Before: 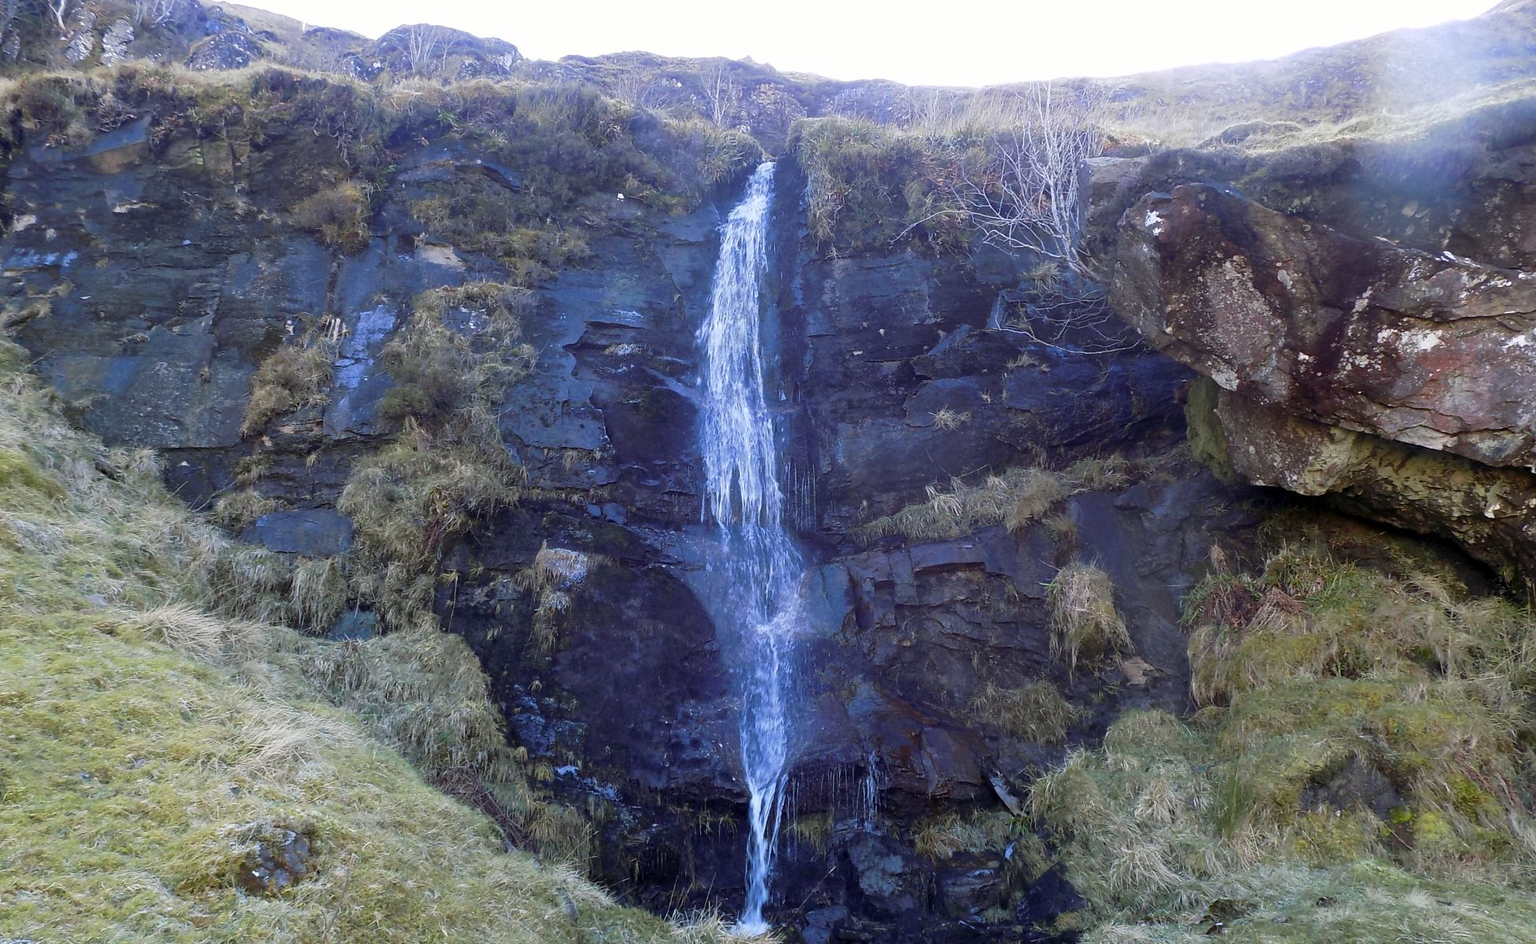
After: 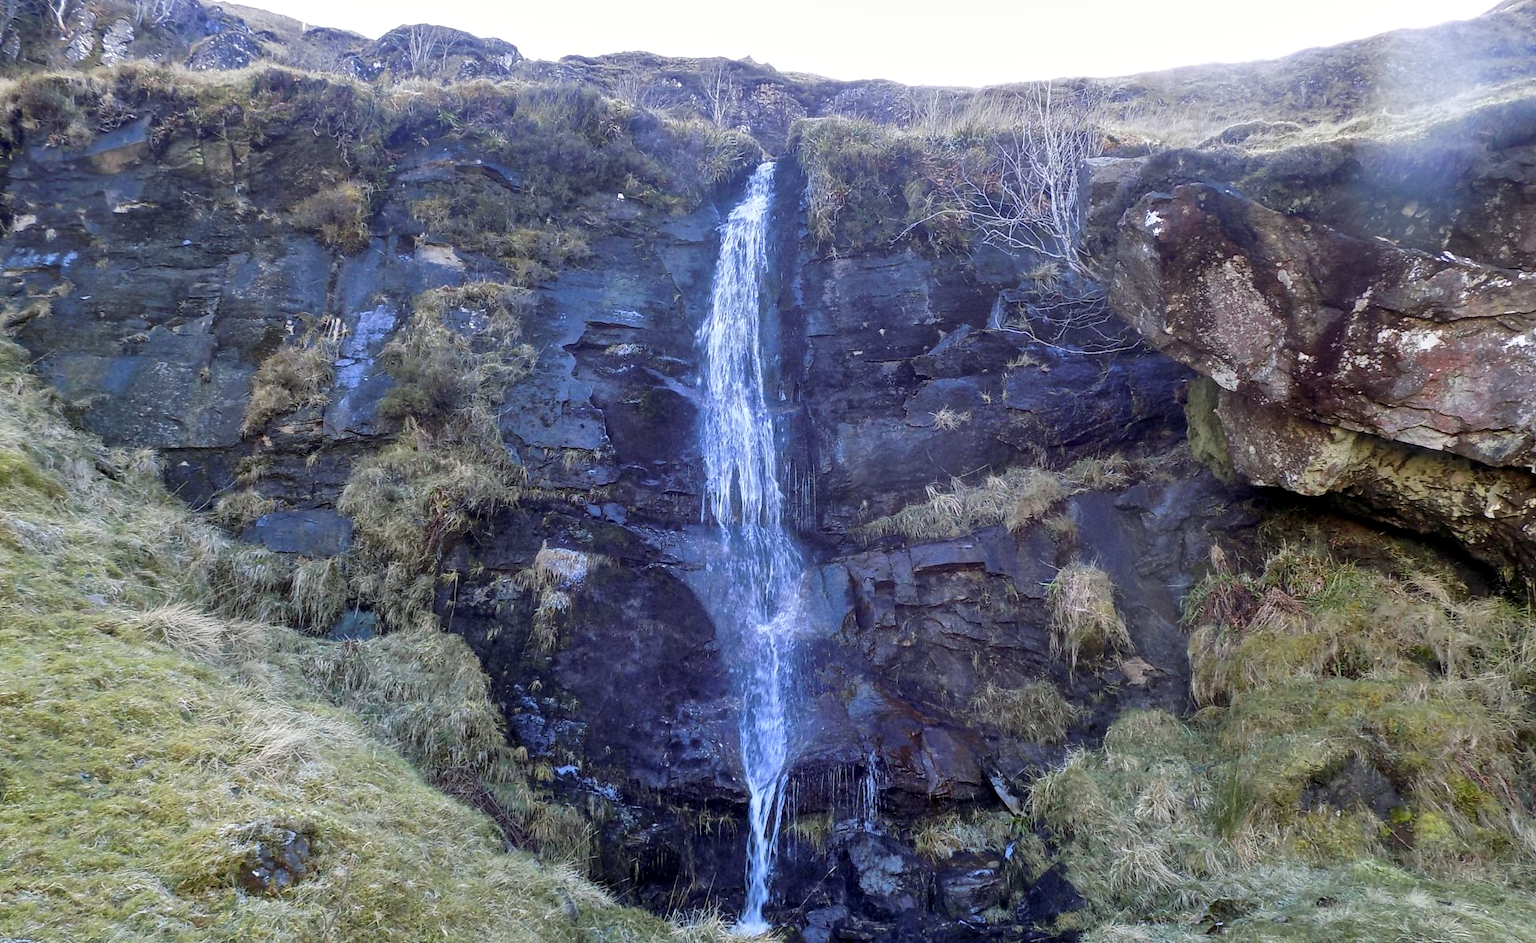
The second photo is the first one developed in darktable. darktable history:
shadows and highlights: highlights color adjustment 0%, low approximation 0.01, soften with gaussian
local contrast: on, module defaults
